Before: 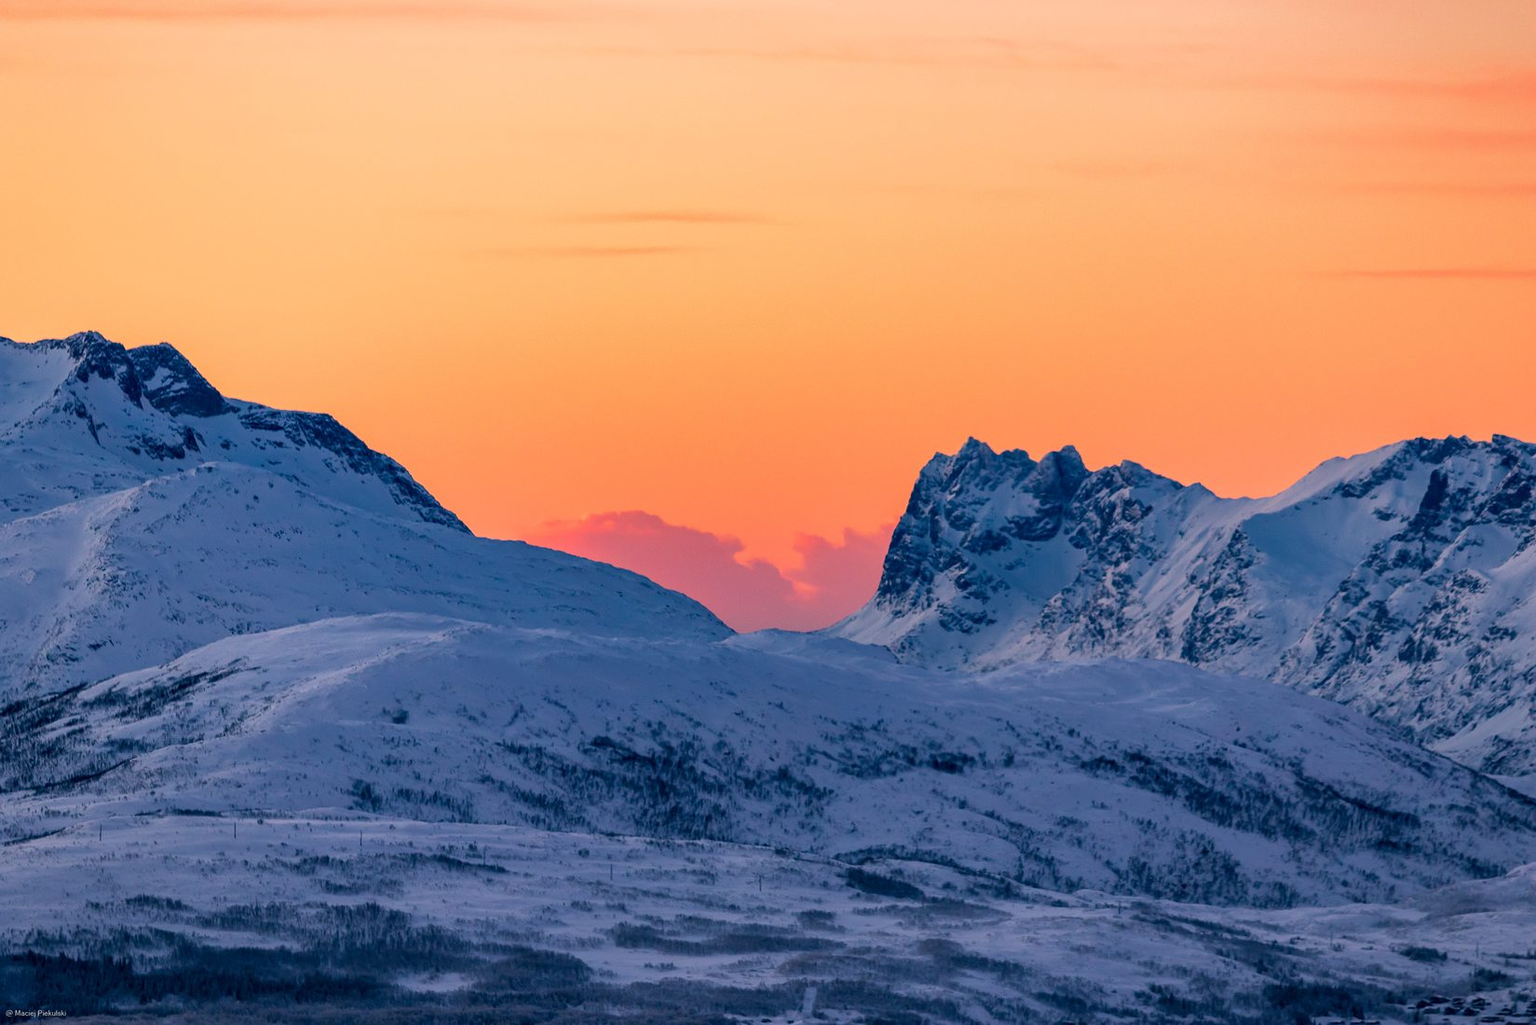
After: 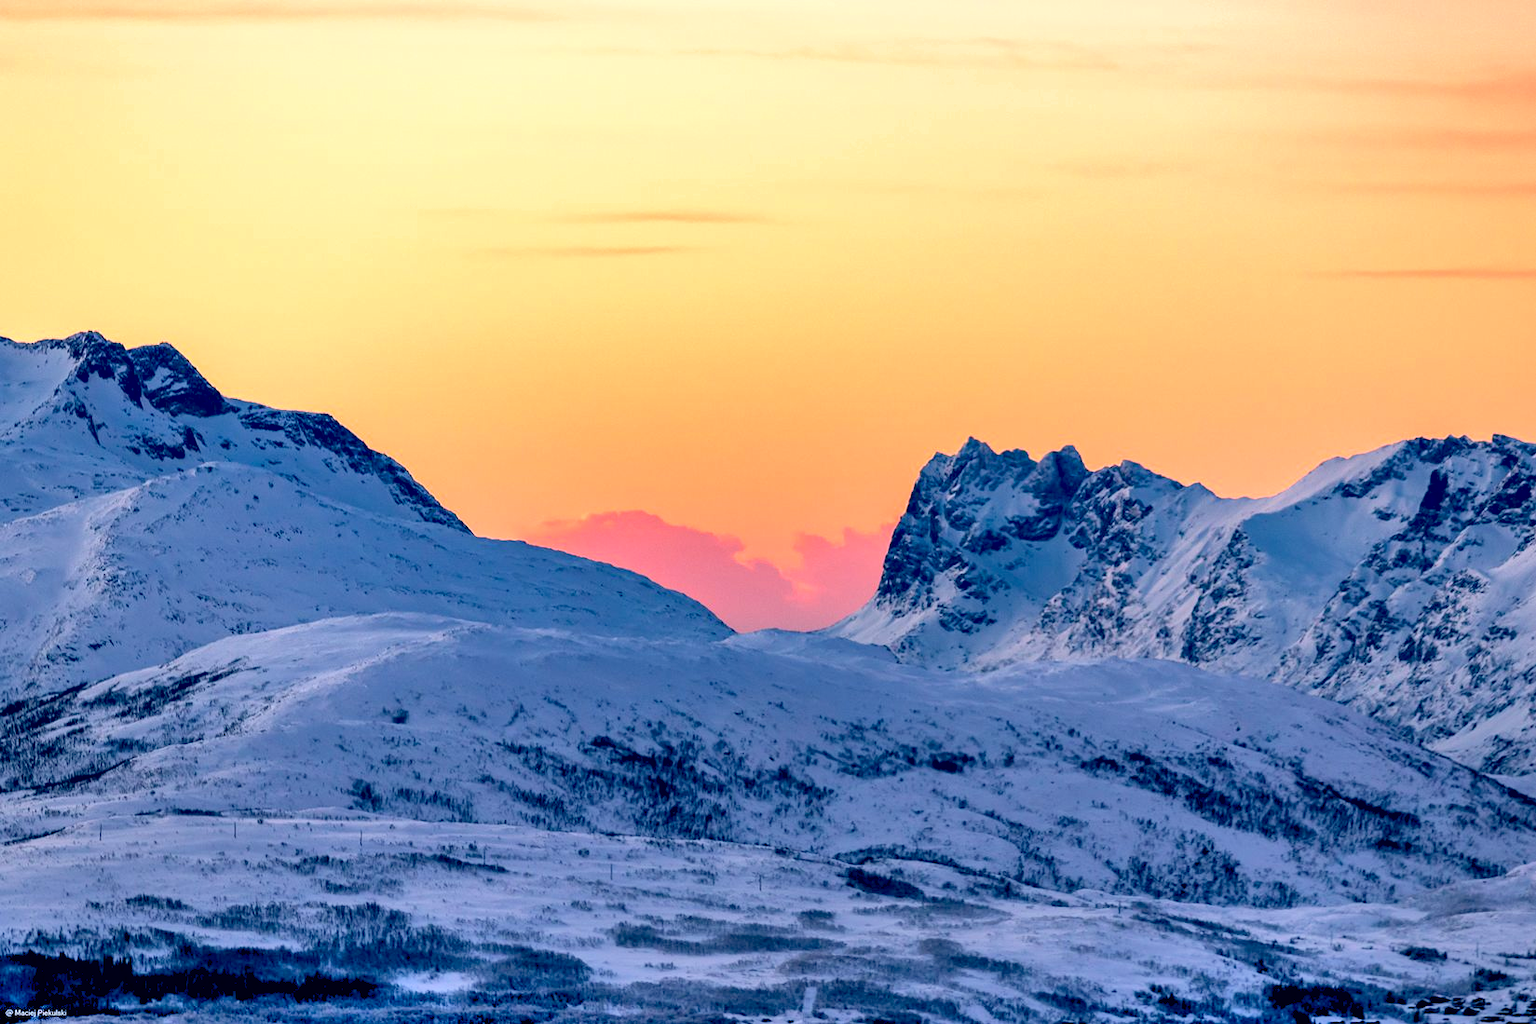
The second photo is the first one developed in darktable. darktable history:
shadows and highlights: shadows 75.41, highlights -24.49, soften with gaussian
exposure: black level correction 0.012, exposure 0.704 EV, compensate exposure bias true, compensate highlight preservation false
contrast brightness saturation: saturation -0.048
